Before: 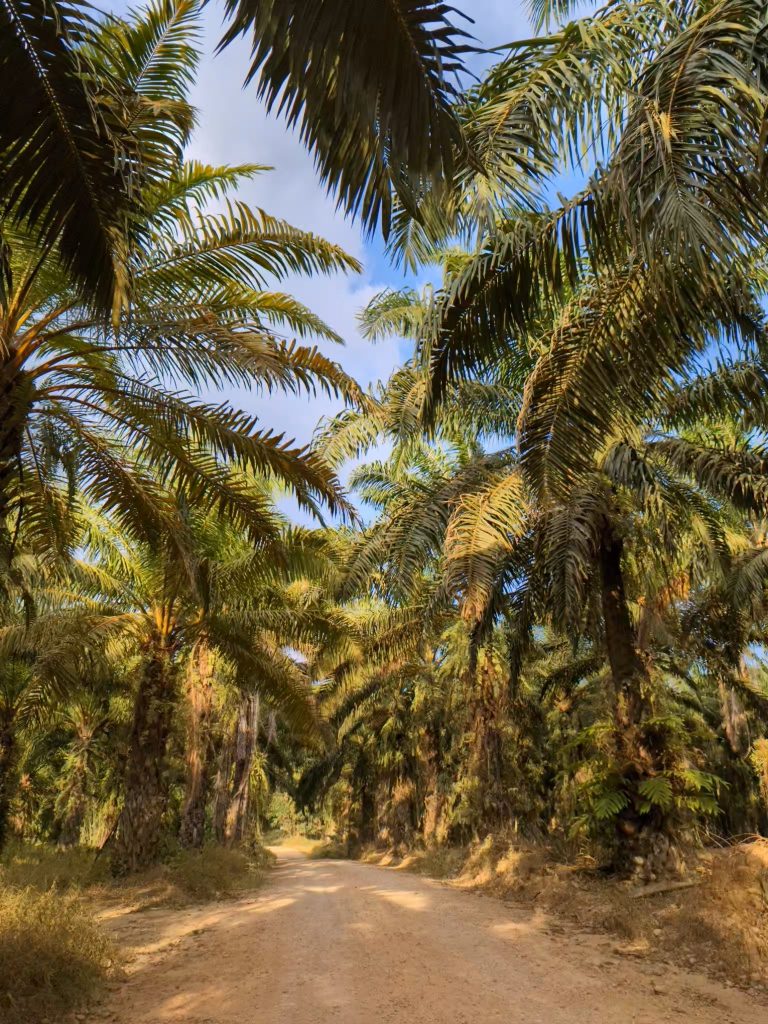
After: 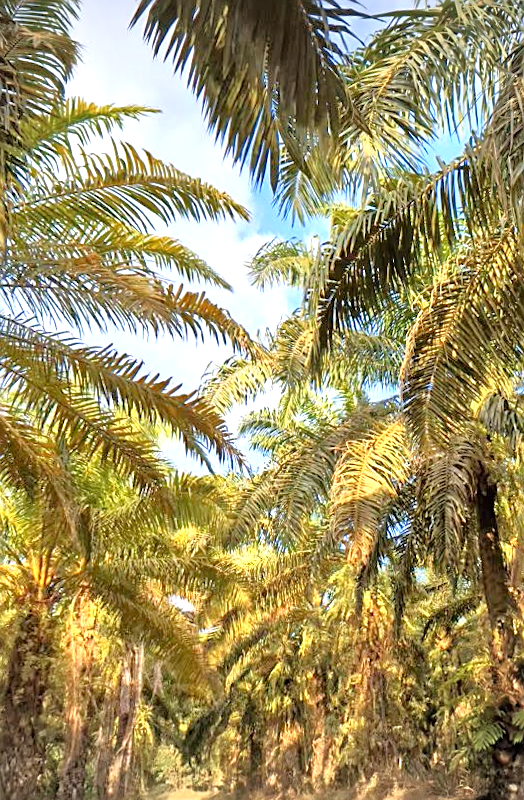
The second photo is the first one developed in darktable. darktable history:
white balance: red 1, blue 1
tone equalizer: -7 EV 0.15 EV, -6 EV 0.6 EV, -5 EV 1.15 EV, -4 EV 1.33 EV, -3 EV 1.15 EV, -2 EV 0.6 EV, -1 EV 0.15 EV, mask exposure compensation -0.5 EV
sharpen: on, module defaults
vignetting: on, module defaults
exposure: black level correction 0, exposure 0.877 EV, compensate exposure bias true, compensate highlight preservation false
crop: left 18.479%, right 12.2%, bottom 13.971%
rotate and perspective: rotation -0.013°, lens shift (vertical) -0.027, lens shift (horizontal) 0.178, crop left 0.016, crop right 0.989, crop top 0.082, crop bottom 0.918
